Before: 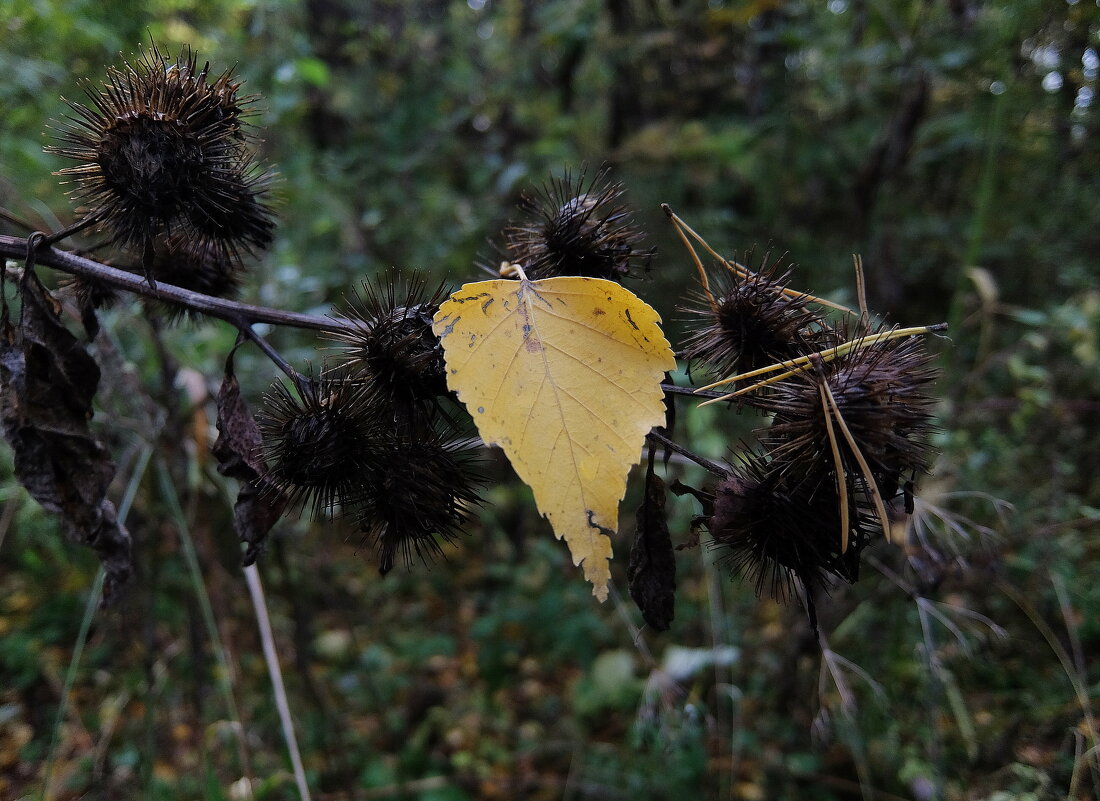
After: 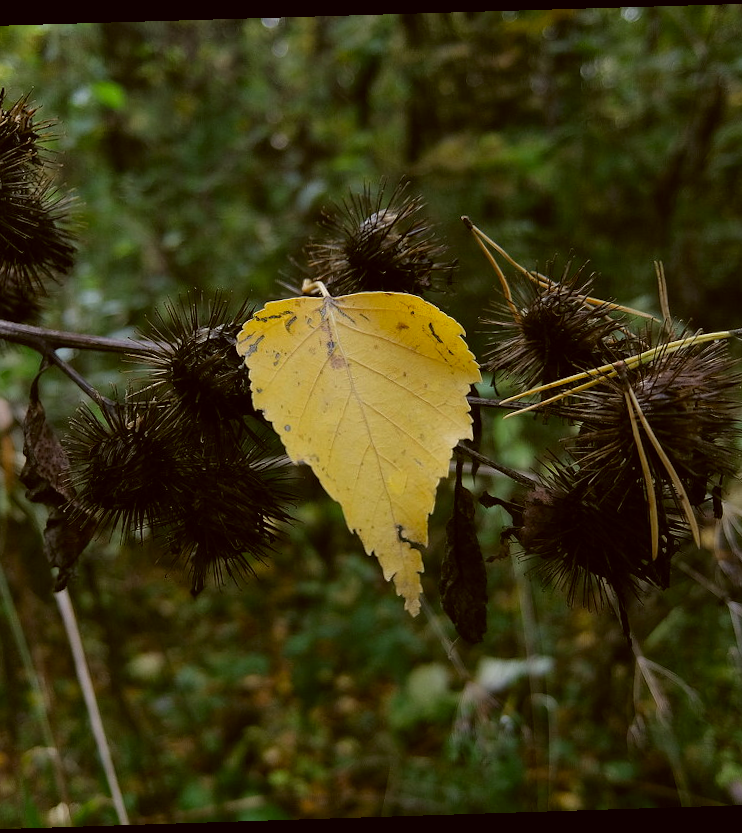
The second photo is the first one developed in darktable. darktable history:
crop and rotate: left 18.442%, right 15.508%
rotate and perspective: rotation -1.77°, lens shift (horizontal) 0.004, automatic cropping off
color correction: highlights a* -1.43, highlights b* 10.12, shadows a* 0.395, shadows b* 19.35
